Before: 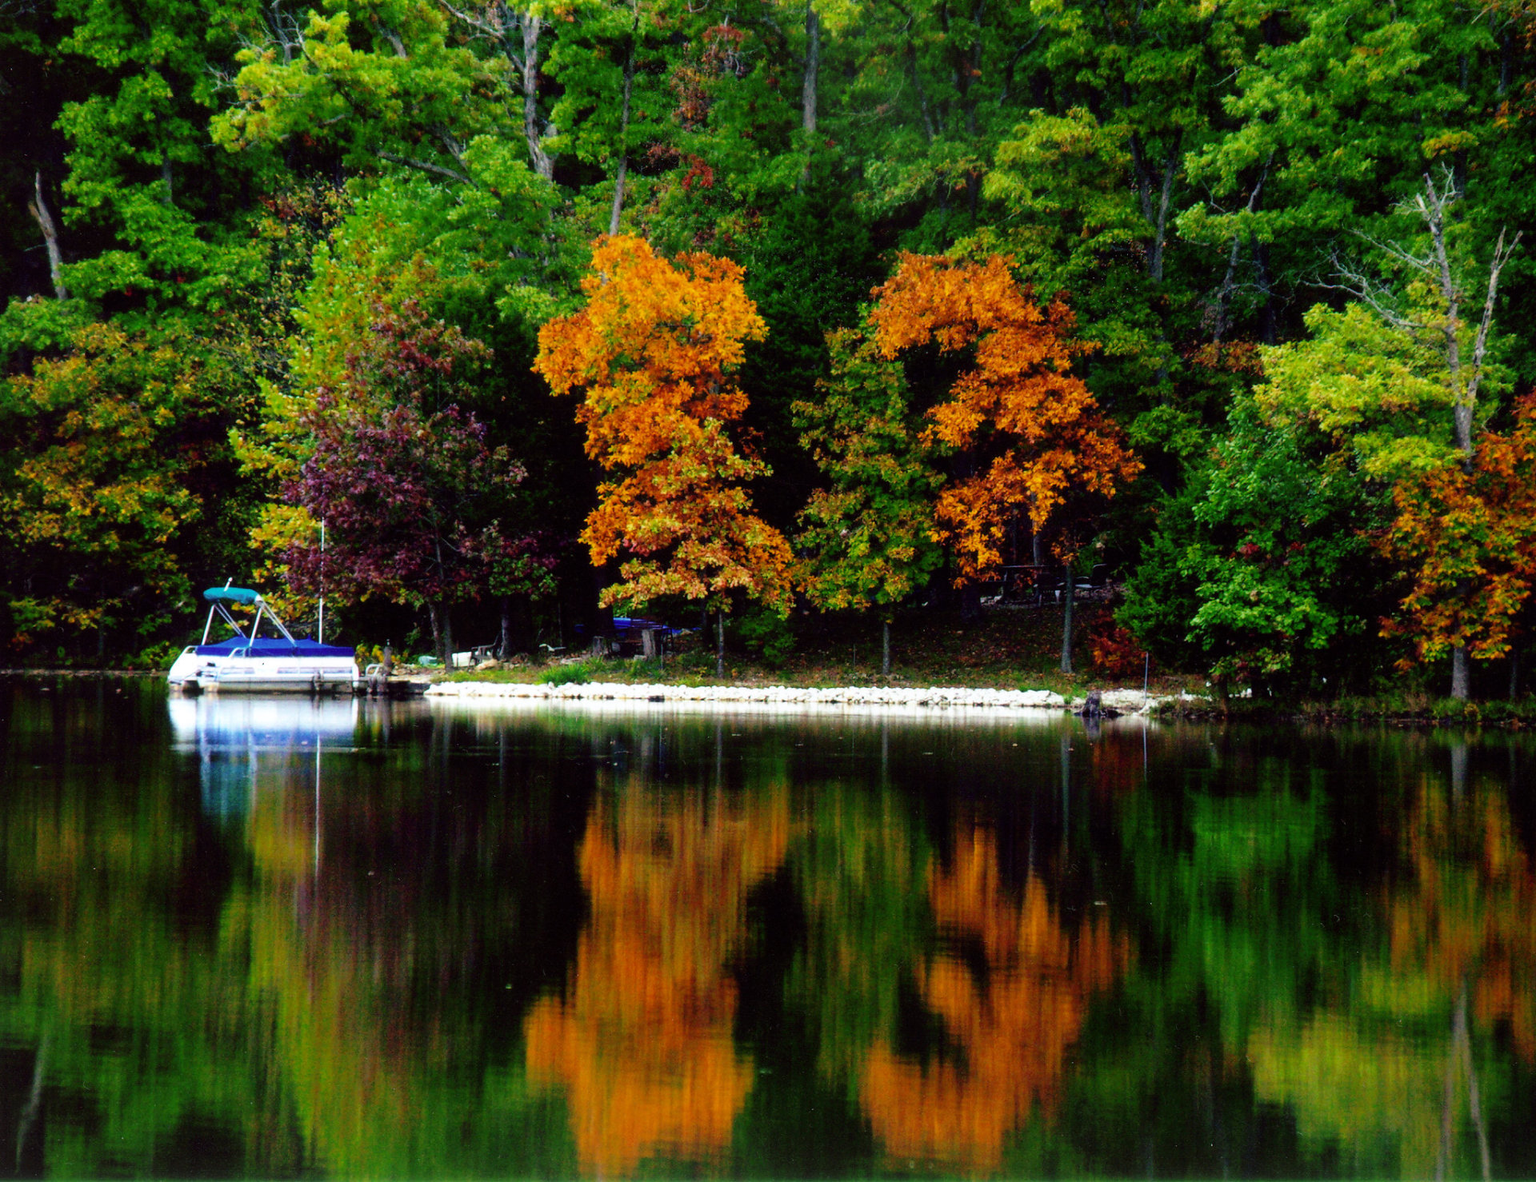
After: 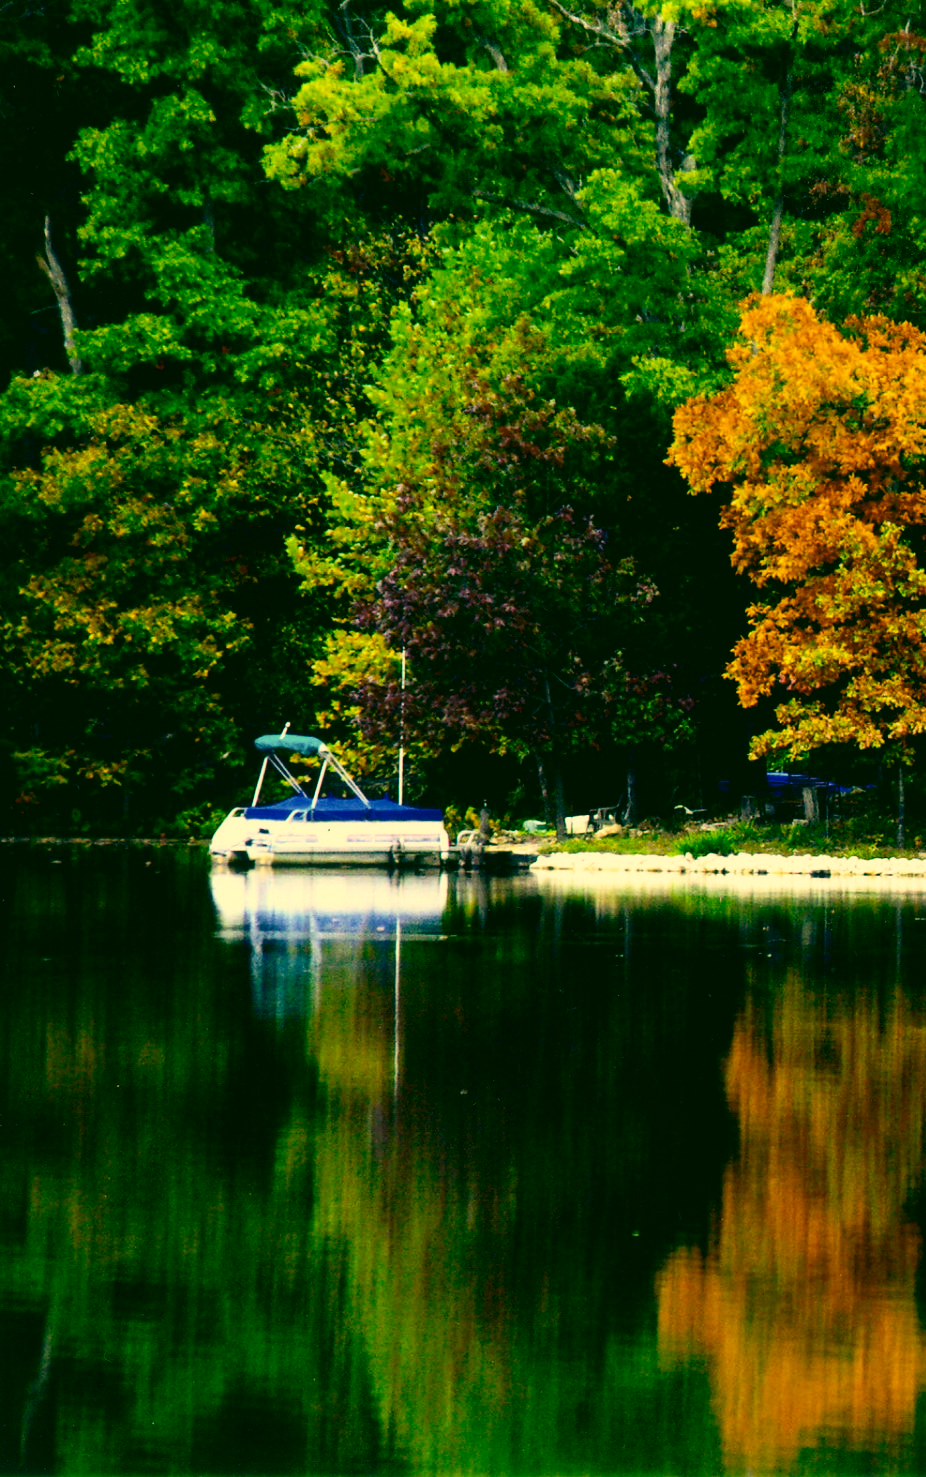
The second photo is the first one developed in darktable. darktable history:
contrast brightness saturation: contrast 0.216
crop and rotate: left 0.018%, top 0%, right 51.726%
color correction: highlights a* 5.7, highlights b* 32.96, shadows a* -25.53, shadows b* 3.9
